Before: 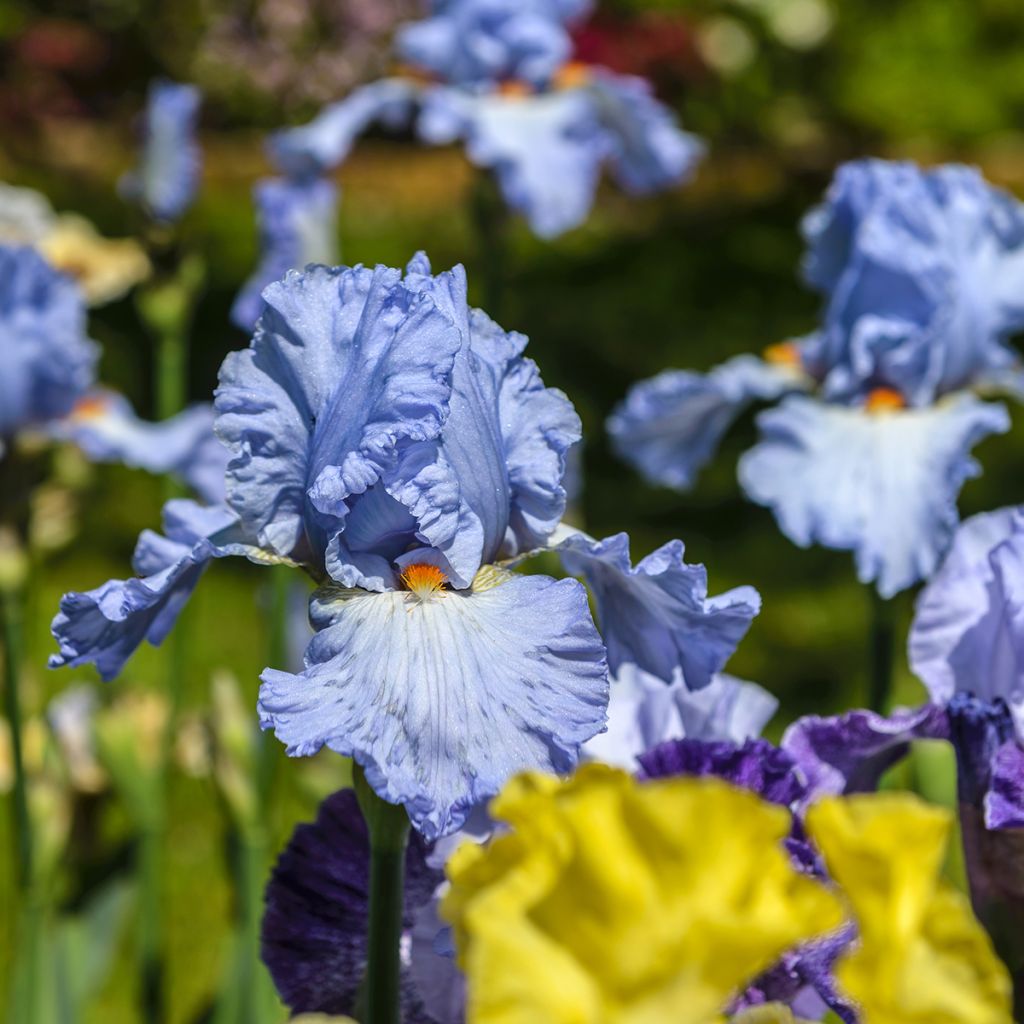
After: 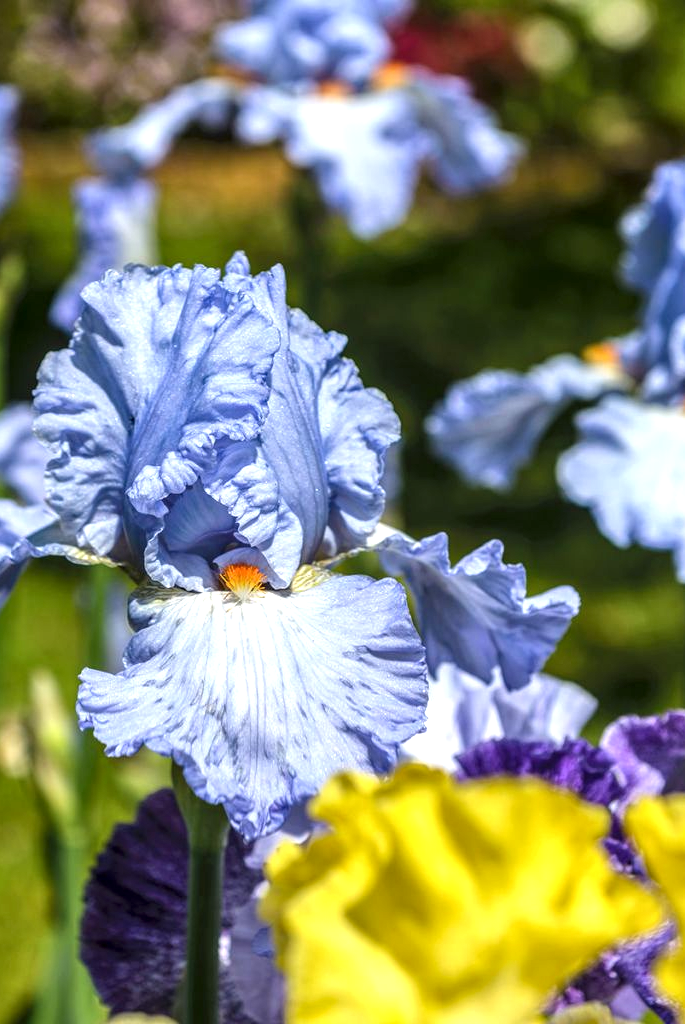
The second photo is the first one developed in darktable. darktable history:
crop and rotate: left 17.741%, right 15.358%
exposure: exposure 0.604 EV, compensate exposure bias true, compensate highlight preservation false
local contrast: detail 130%
